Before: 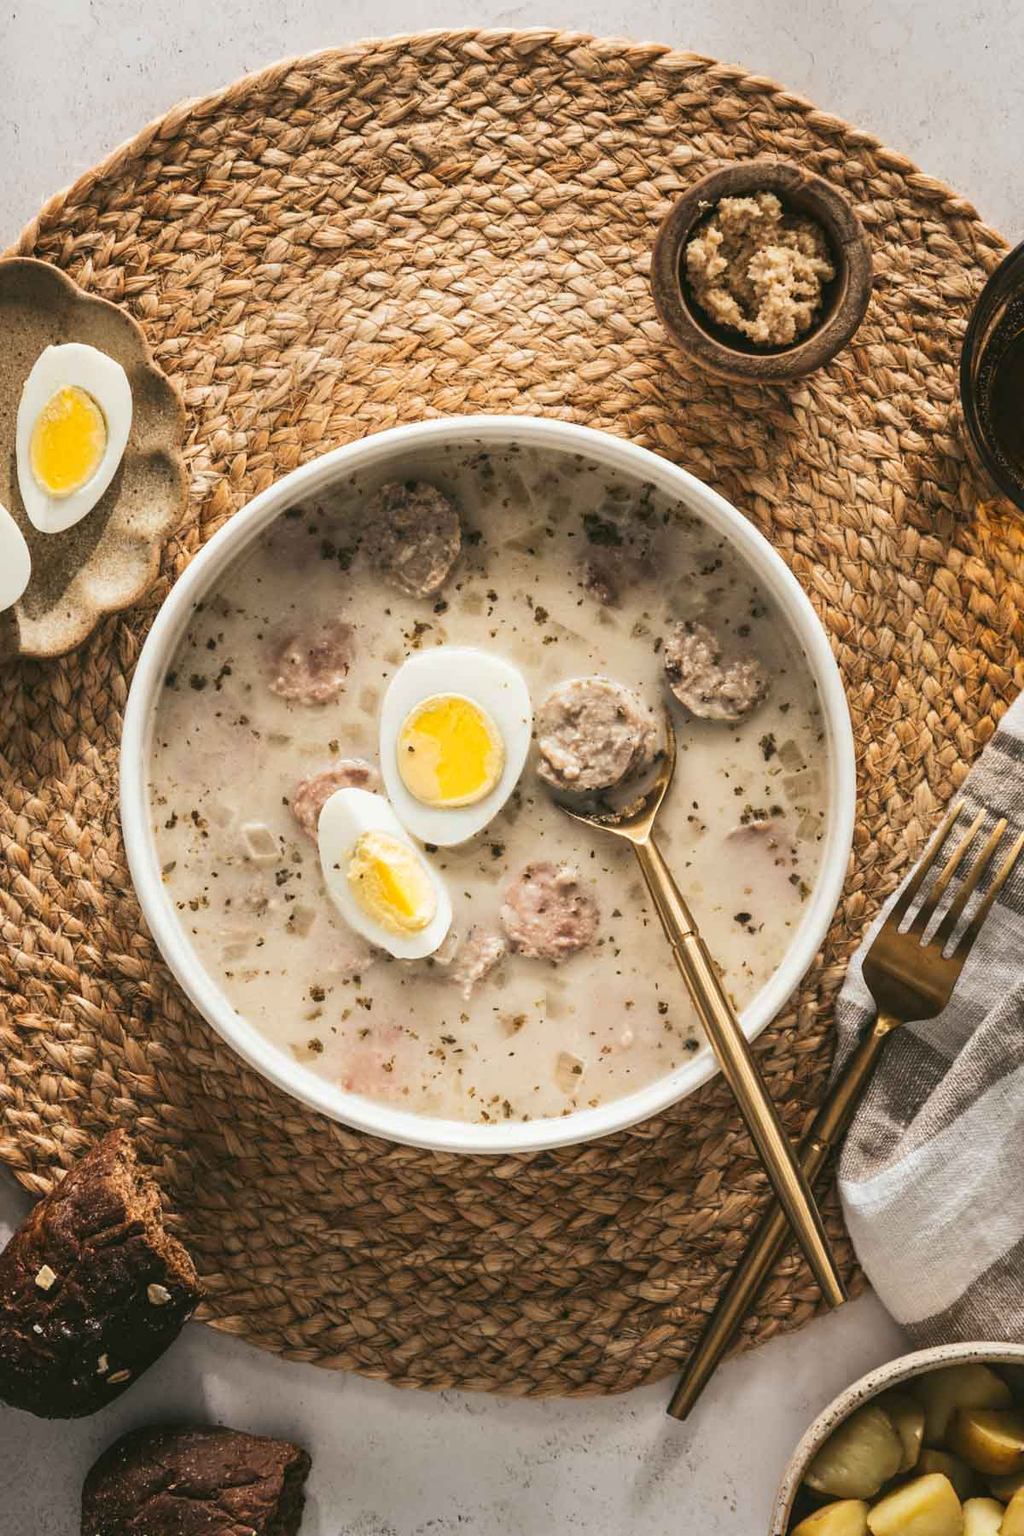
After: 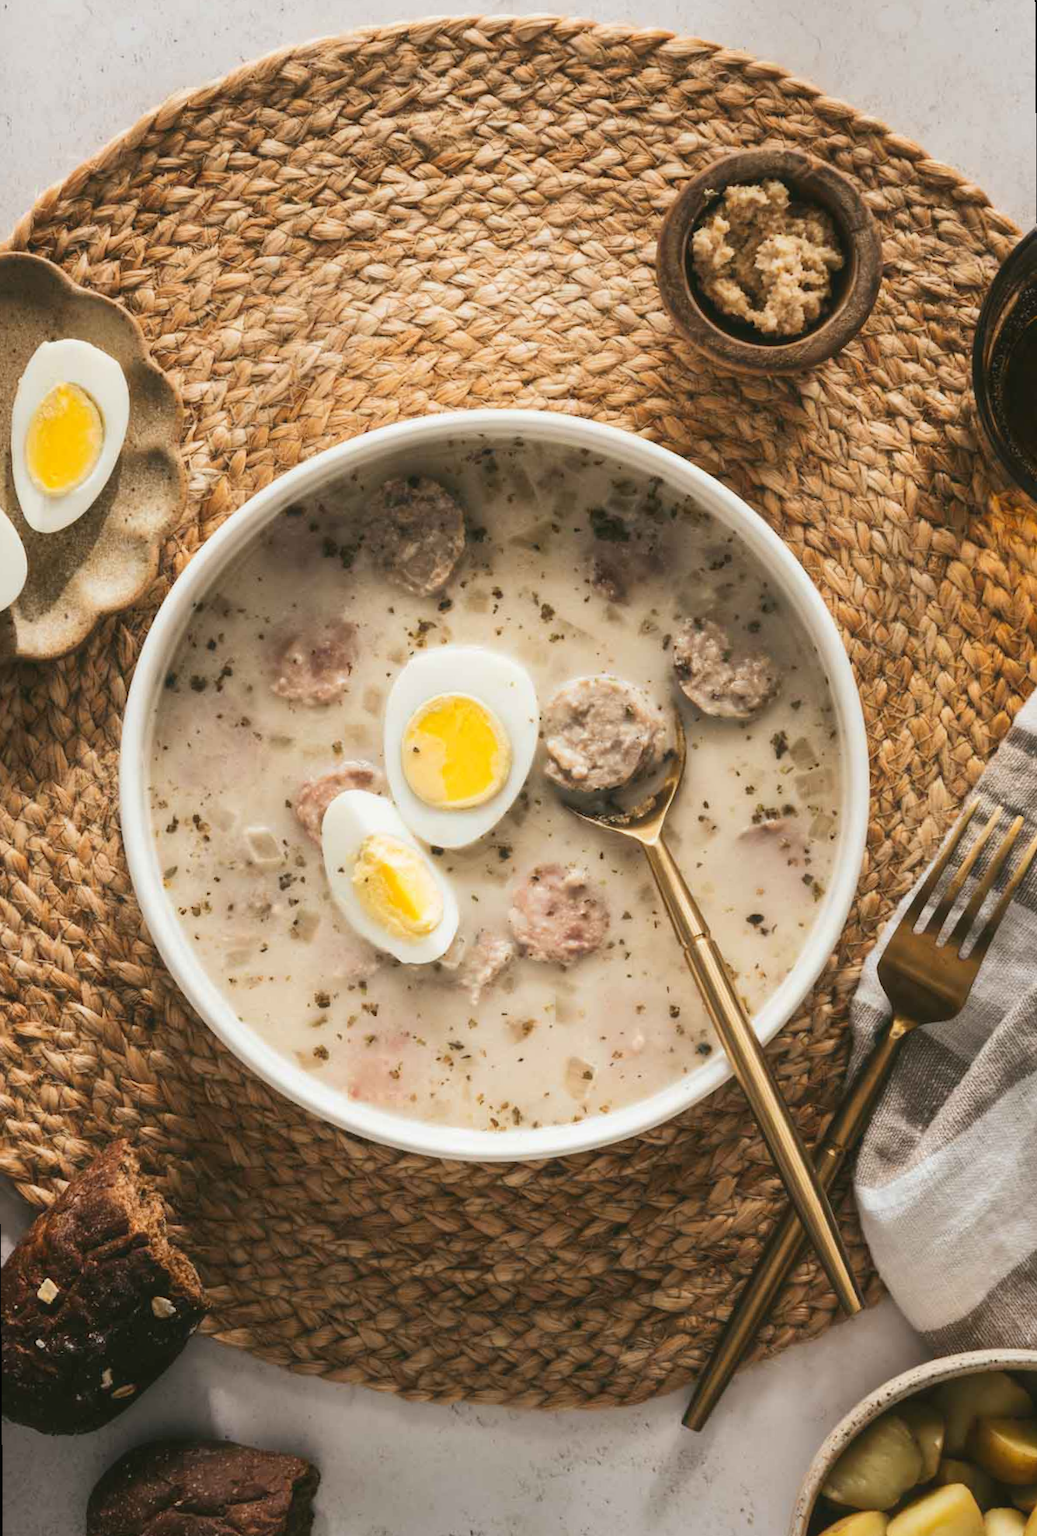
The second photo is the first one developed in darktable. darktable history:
contrast equalizer: octaves 7, y [[0.502, 0.505, 0.512, 0.529, 0.564, 0.588], [0.5 ×6], [0.502, 0.505, 0.512, 0.529, 0.564, 0.588], [0, 0.001, 0.001, 0.004, 0.008, 0.011], [0, 0.001, 0.001, 0.004, 0.008, 0.011]], mix -1
rotate and perspective: rotation -0.45°, automatic cropping original format, crop left 0.008, crop right 0.992, crop top 0.012, crop bottom 0.988
